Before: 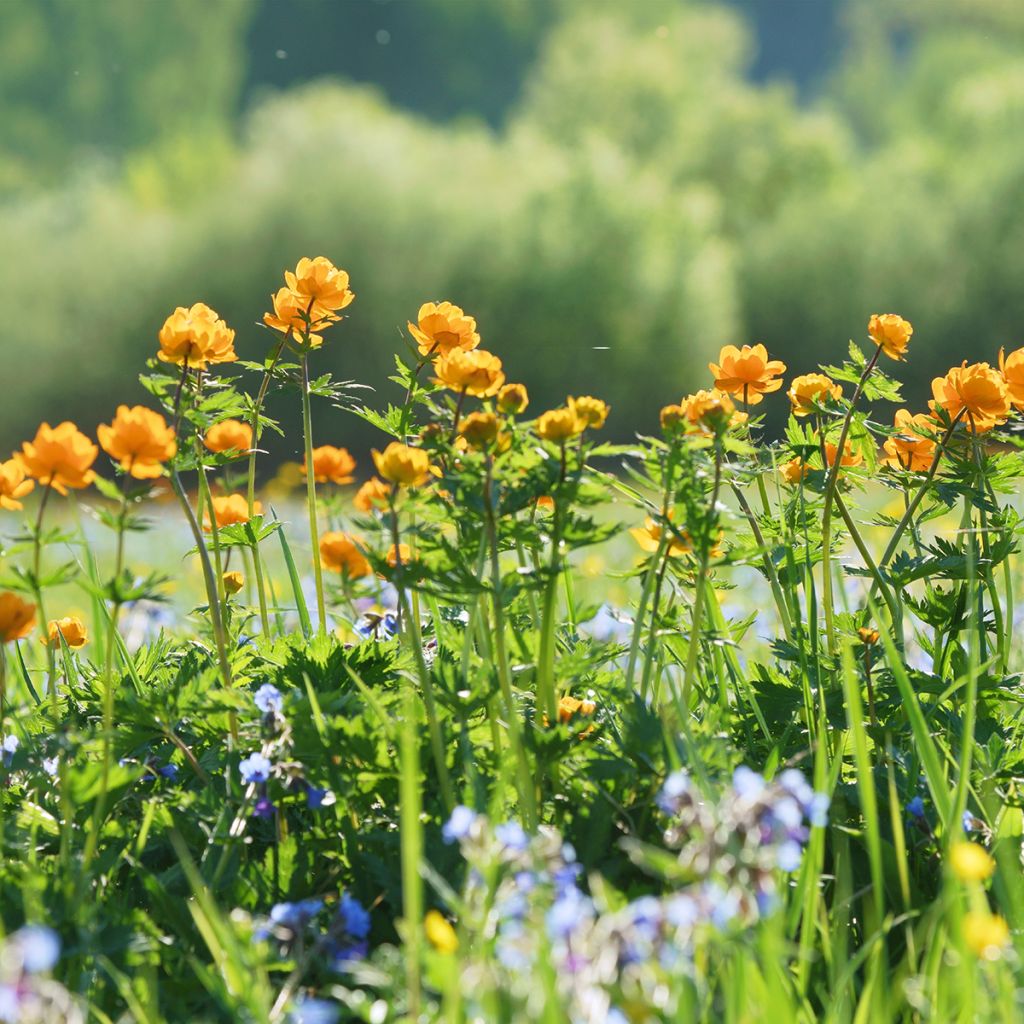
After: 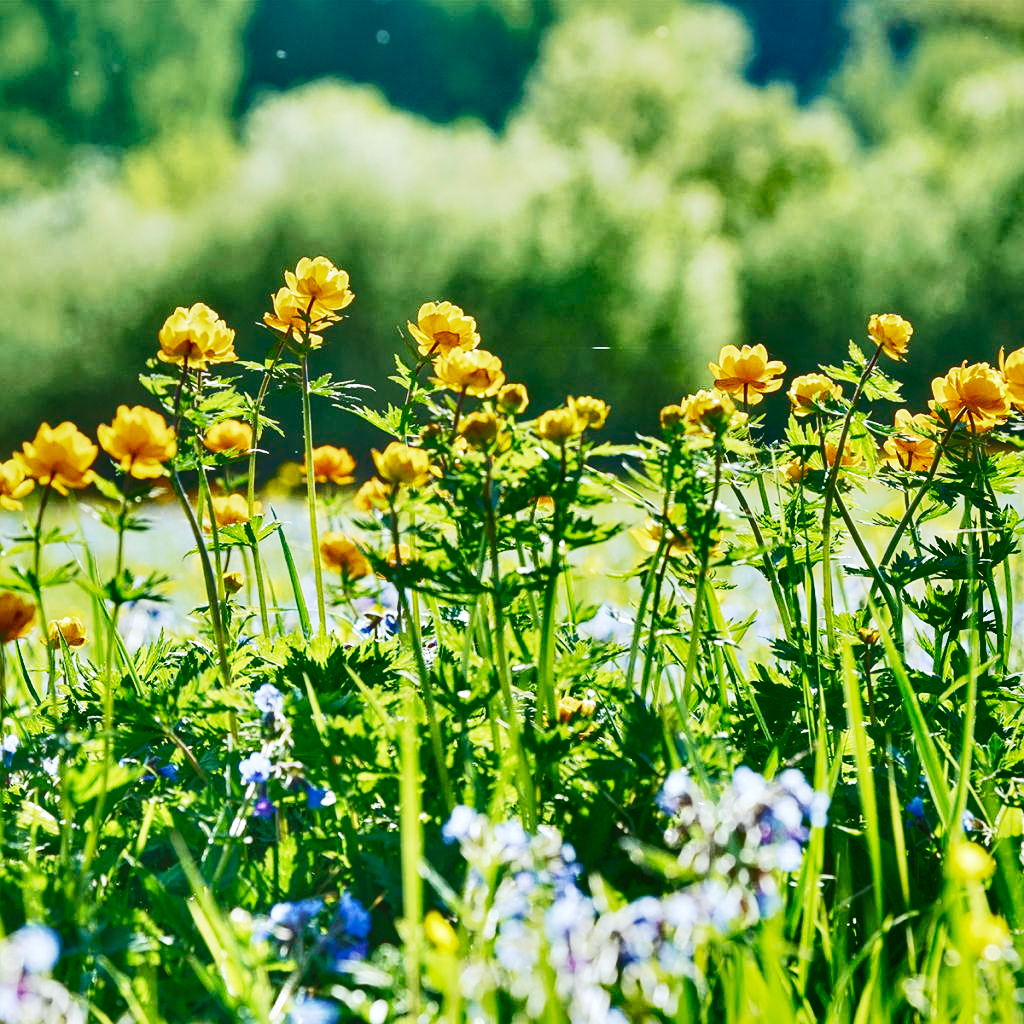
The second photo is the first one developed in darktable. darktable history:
white balance: red 0.925, blue 1.046
exposure: black level correction 0, exposure 0.7 EV, compensate exposure bias true, compensate highlight preservation false
velvia: on, module defaults
local contrast: highlights 99%, shadows 86%, detail 160%, midtone range 0.2
shadows and highlights: shadows 19.13, highlights -83.41, soften with gaussian
contrast brightness saturation: contrast -0.1, brightness 0.05, saturation 0.08
base curve: curves: ch0 [(0, 0) (0.028, 0.03) (0.121, 0.232) (0.46, 0.748) (0.859, 0.968) (1, 1)], preserve colors none
sharpen: amount 0.2
